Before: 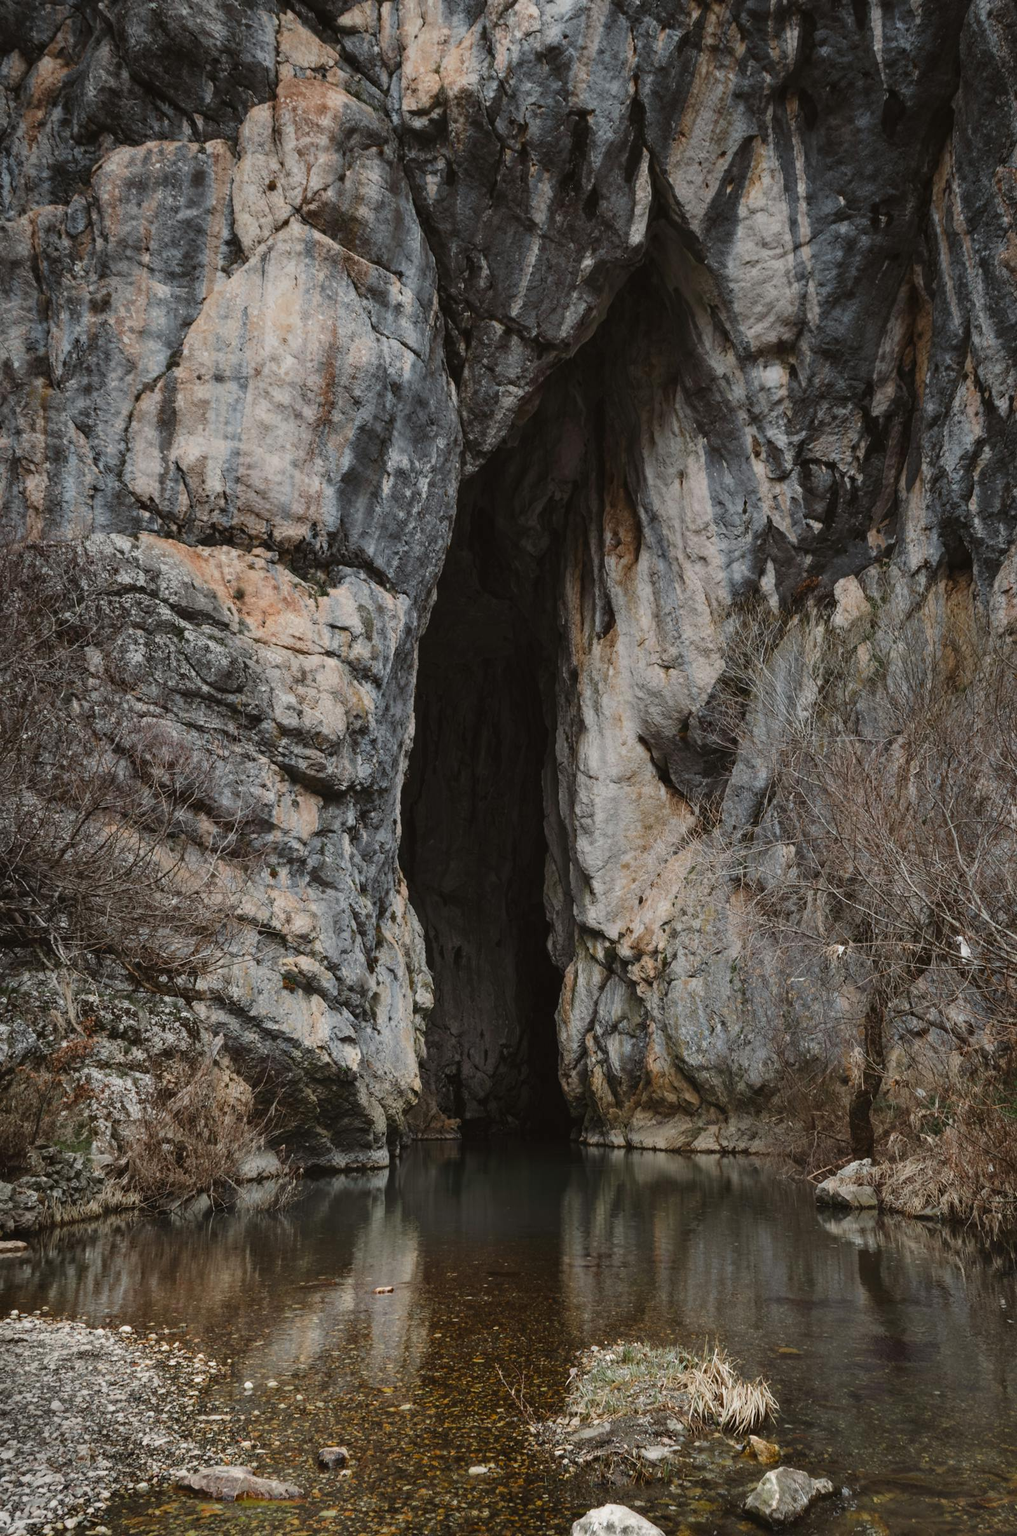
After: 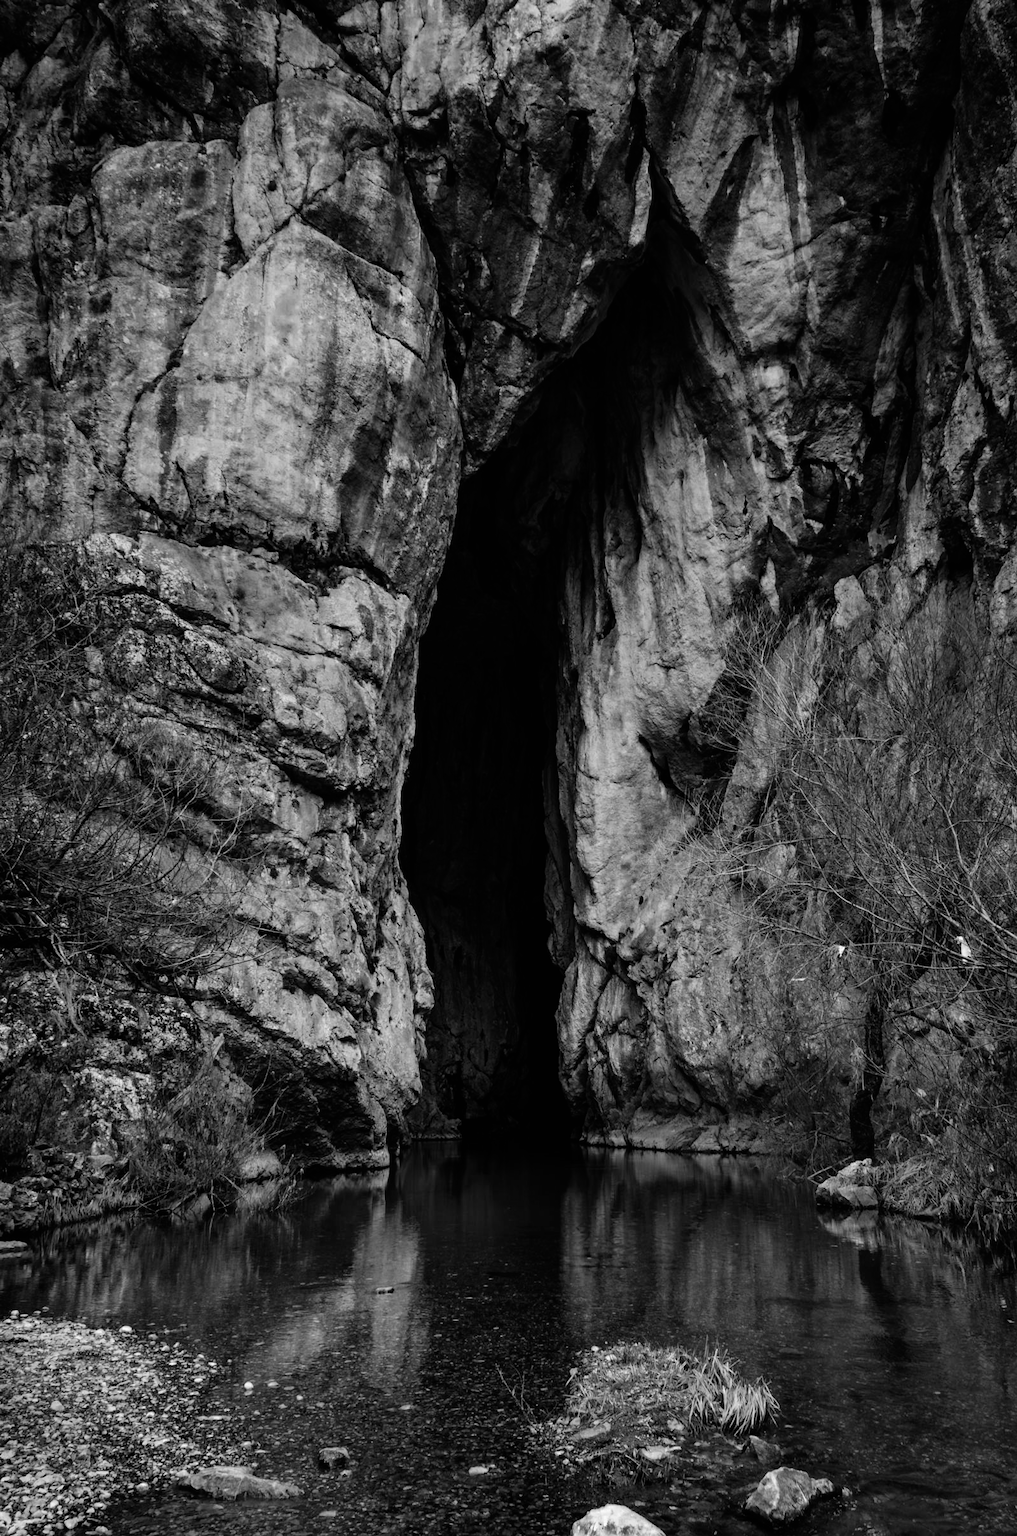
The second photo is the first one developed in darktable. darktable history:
filmic rgb: black relative exposure -6.37 EV, white relative exposure 2.42 EV, target white luminance 99.9%, hardness 5.3, latitude 0.616%, contrast 1.43, highlights saturation mix 2.86%
color zones: curves: ch0 [(0.002, 0.429) (0.121, 0.212) (0.198, 0.113) (0.276, 0.344) (0.331, 0.541) (0.41, 0.56) (0.482, 0.289) (0.619, 0.227) (0.721, 0.18) (0.821, 0.435) (0.928, 0.555) (1, 0.587)]; ch1 [(0, 0) (0.143, 0) (0.286, 0) (0.429, 0) (0.571, 0) (0.714, 0) (0.857, 0)], mix 27.58%
